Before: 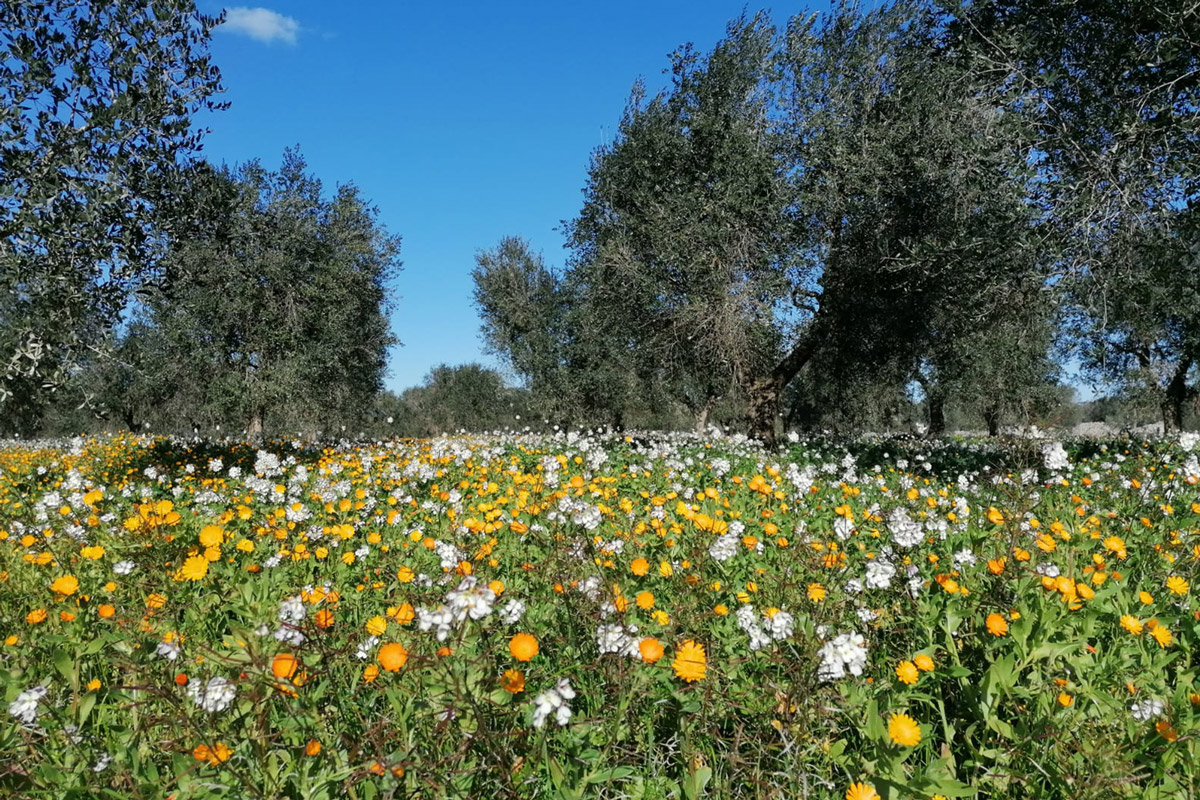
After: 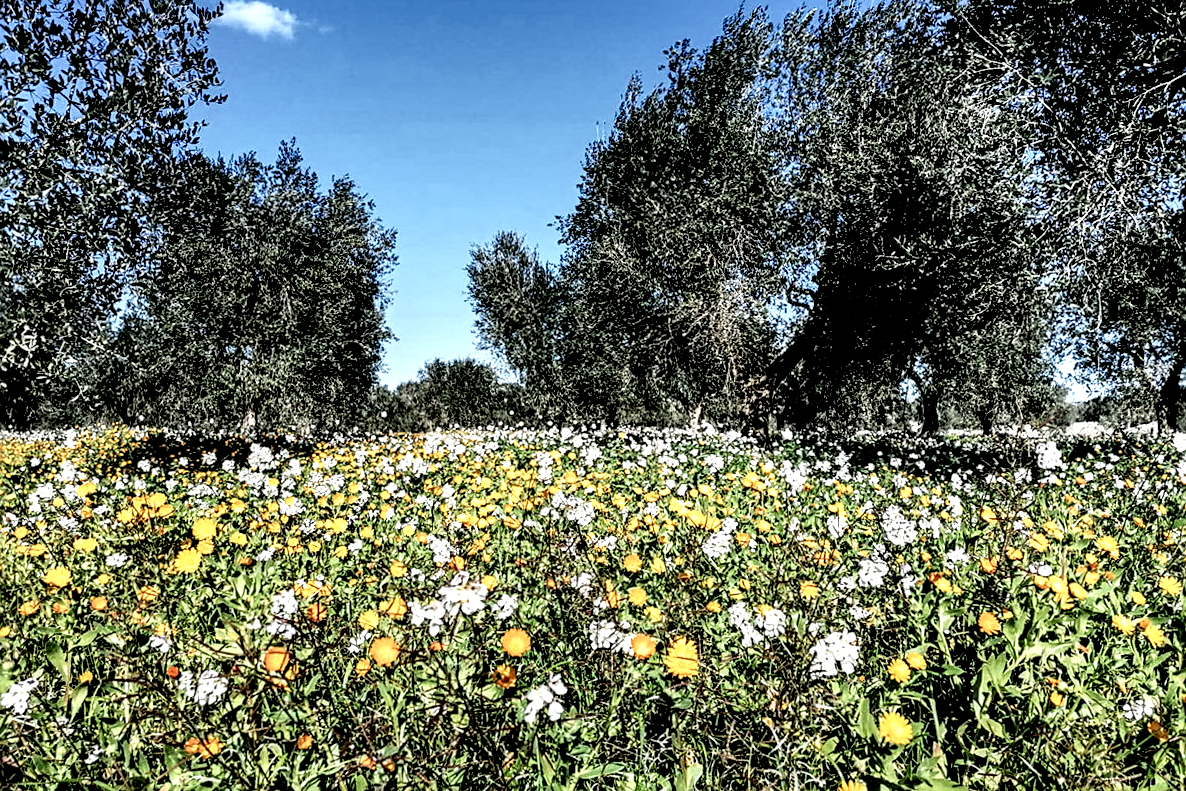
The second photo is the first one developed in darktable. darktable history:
crop and rotate: angle -0.433°
sharpen: on, module defaults
local contrast: highlights 117%, shadows 42%, detail 293%
filmic rgb: black relative exposure -4.7 EV, white relative exposure 4.77 EV, hardness 2.36, latitude 35.33%, contrast 1.041, highlights saturation mix 0.973%, shadows ↔ highlights balance 1.25%
